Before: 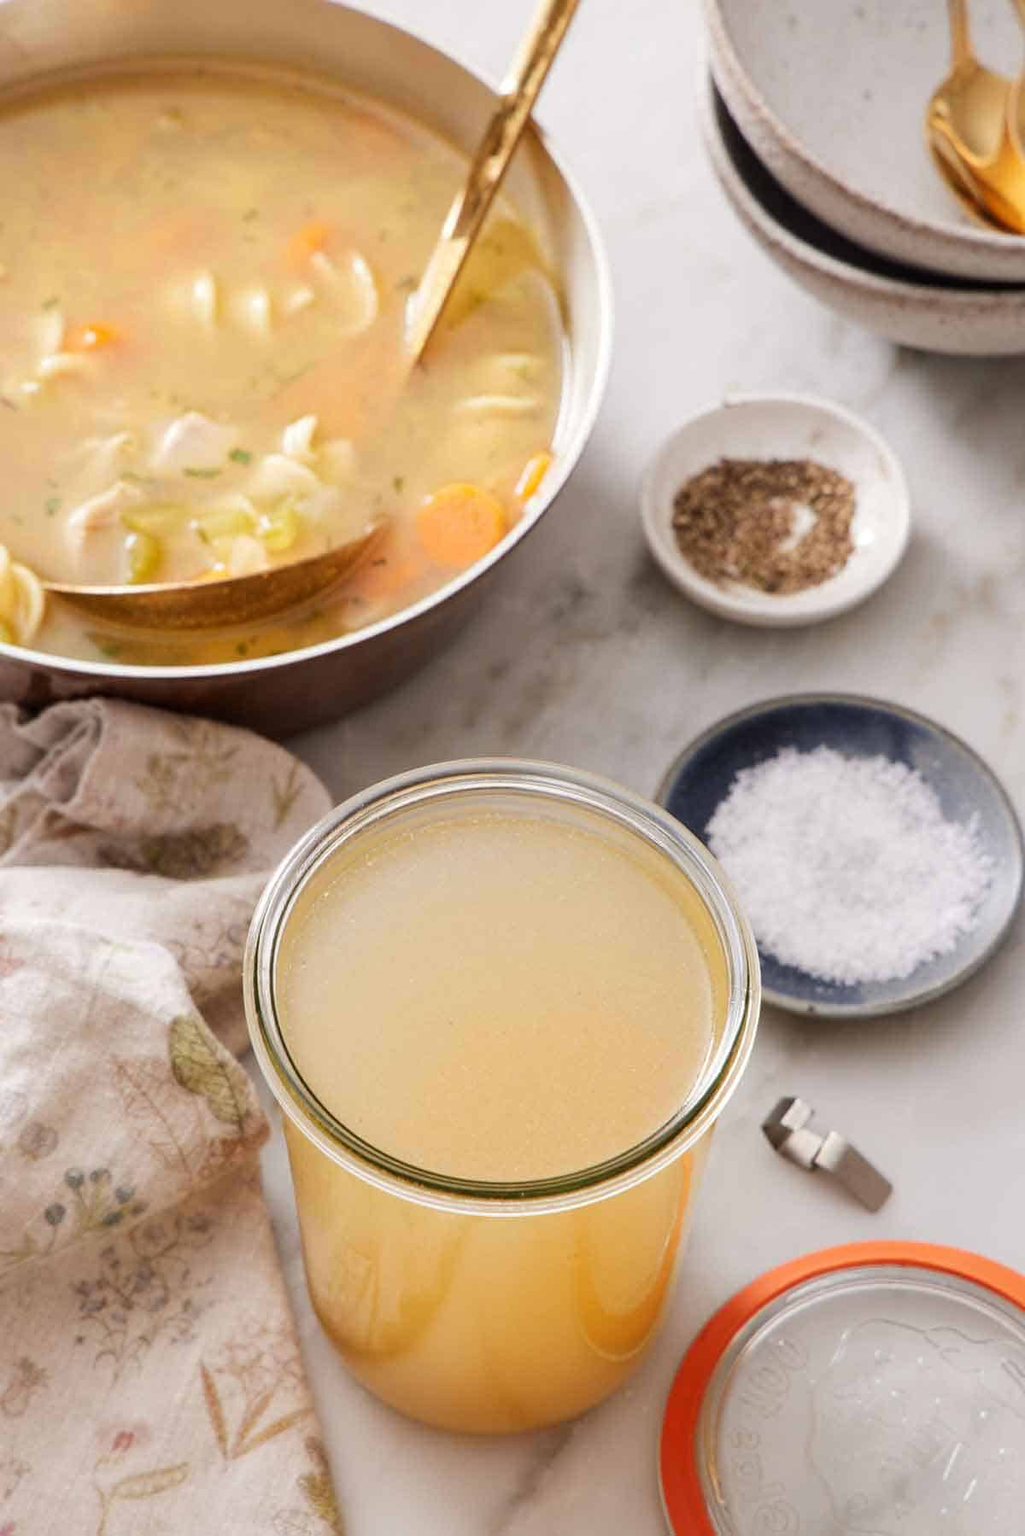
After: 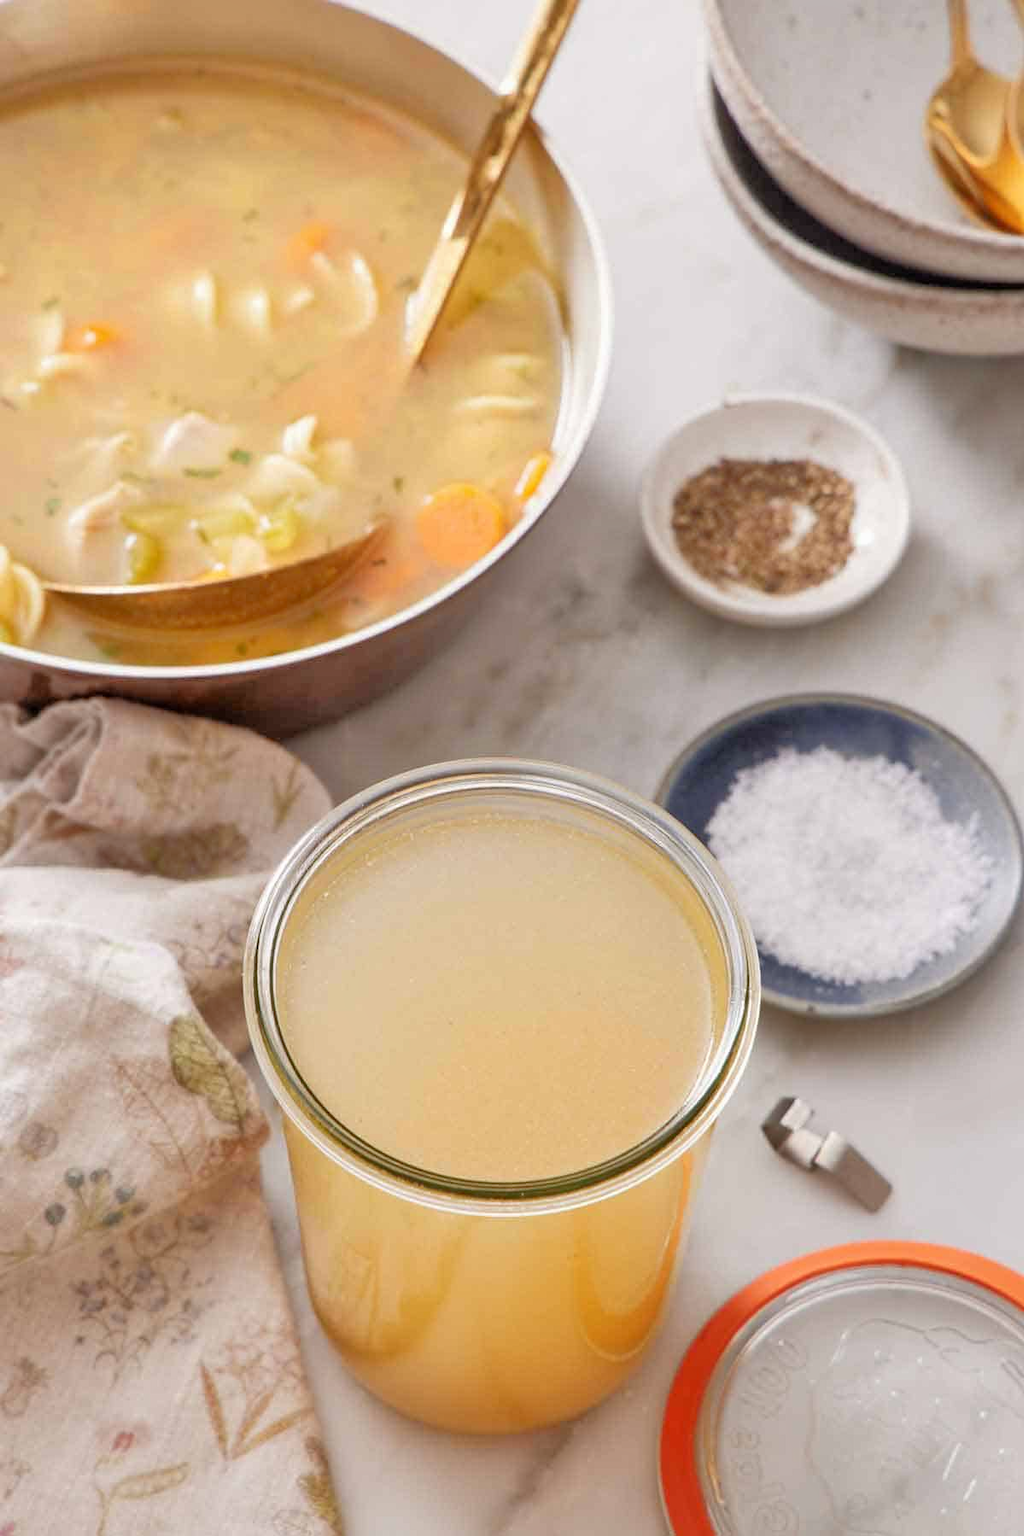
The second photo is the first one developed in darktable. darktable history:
tone equalizer: -7 EV 0.145 EV, -6 EV 0.599 EV, -5 EV 1.15 EV, -4 EV 1.31 EV, -3 EV 1.16 EV, -2 EV 0.6 EV, -1 EV 0.153 EV
exposure: exposure -0.049 EV, compensate highlight preservation false
